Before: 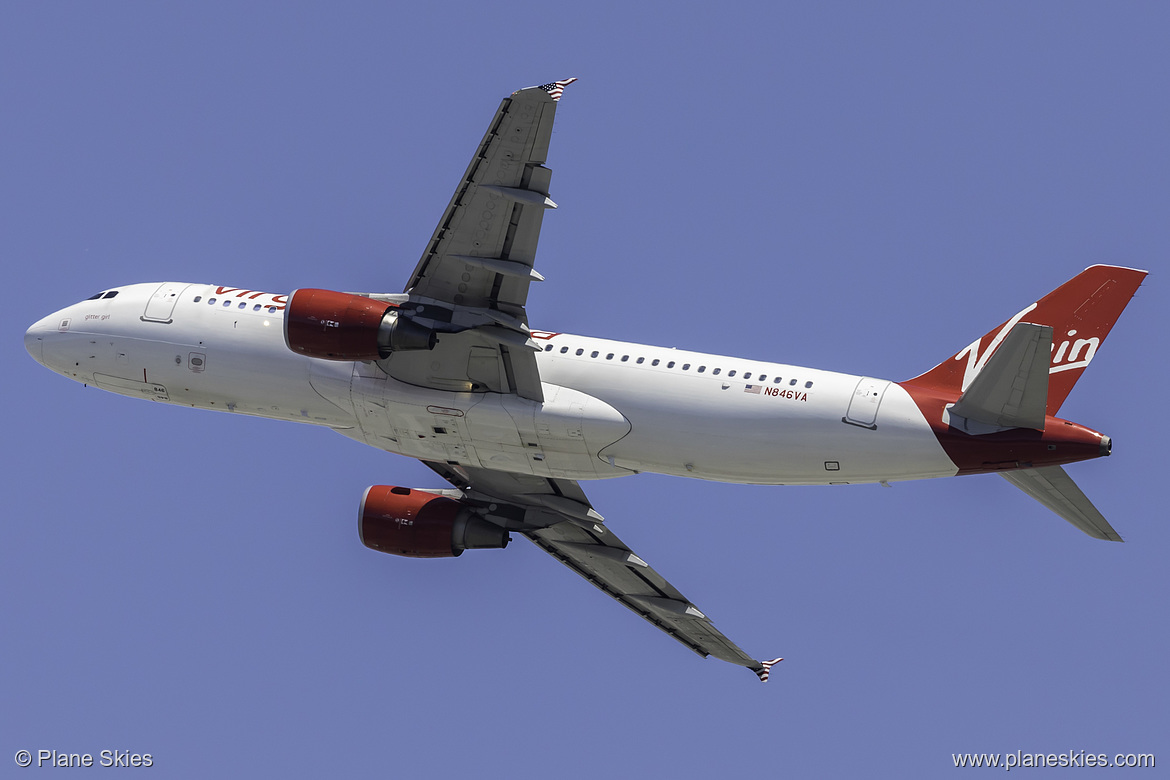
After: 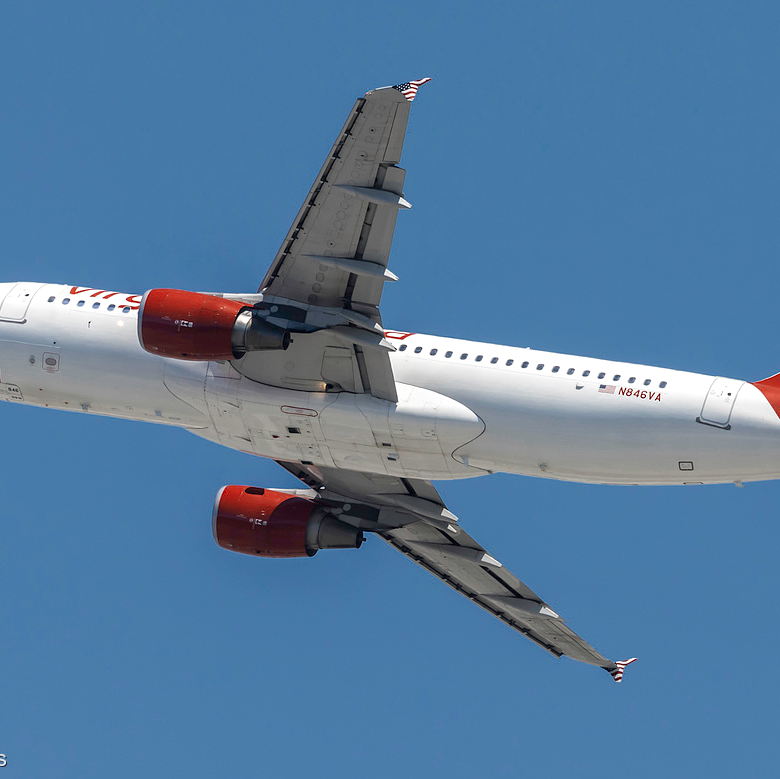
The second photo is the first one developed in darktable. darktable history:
crop and rotate: left 12.481%, right 20.835%
exposure: exposure 0.202 EV, compensate exposure bias true, compensate highlight preservation false
color zones: curves: ch0 [(0, 0.5) (0.125, 0.4) (0.25, 0.5) (0.375, 0.4) (0.5, 0.4) (0.625, 0.35) (0.75, 0.35) (0.875, 0.5)]; ch1 [(0, 0.35) (0.125, 0.45) (0.25, 0.35) (0.375, 0.35) (0.5, 0.35) (0.625, 0.35) (0.75, 0.45) (0.875, 0.35)]; ch2 [(0, 0.6) (0.125, 0.5) (0.25, 0.5) (0.375, 0.6) (0.5, 0.6) (0.625, 0.5) (0.75, 0.5) (0.875, 0.5)]
